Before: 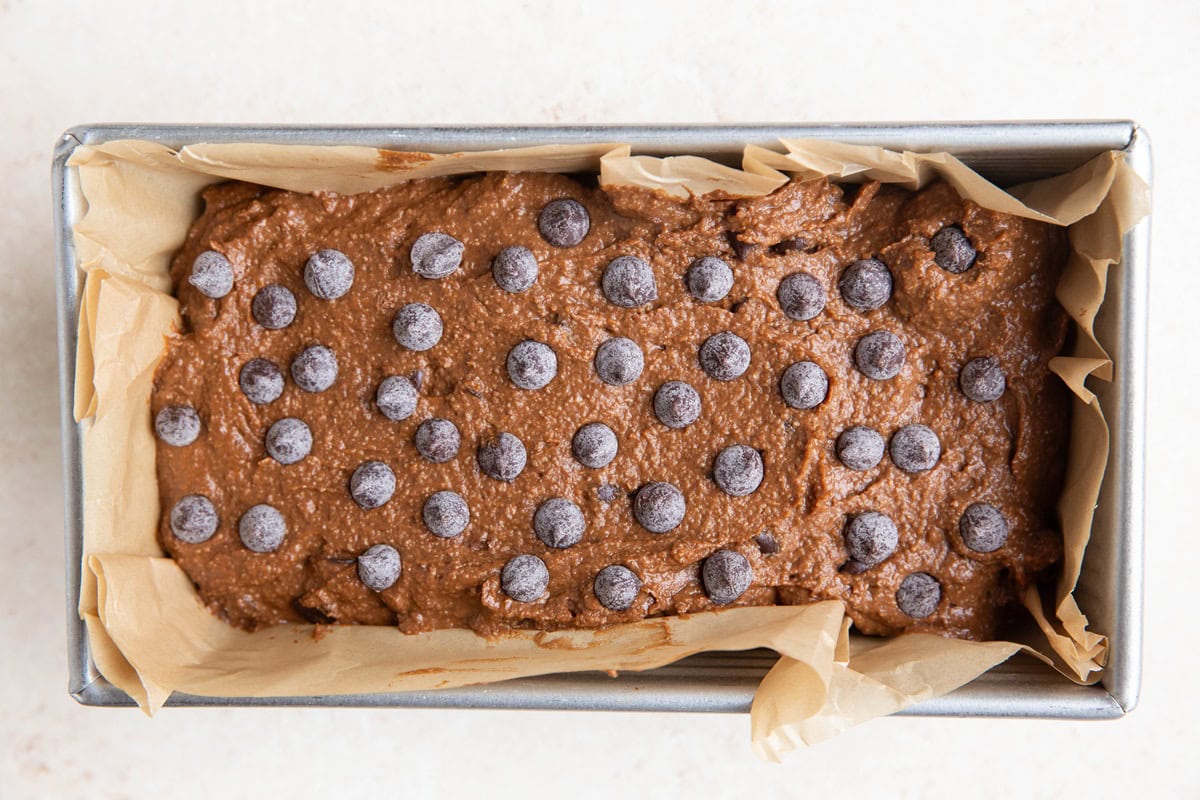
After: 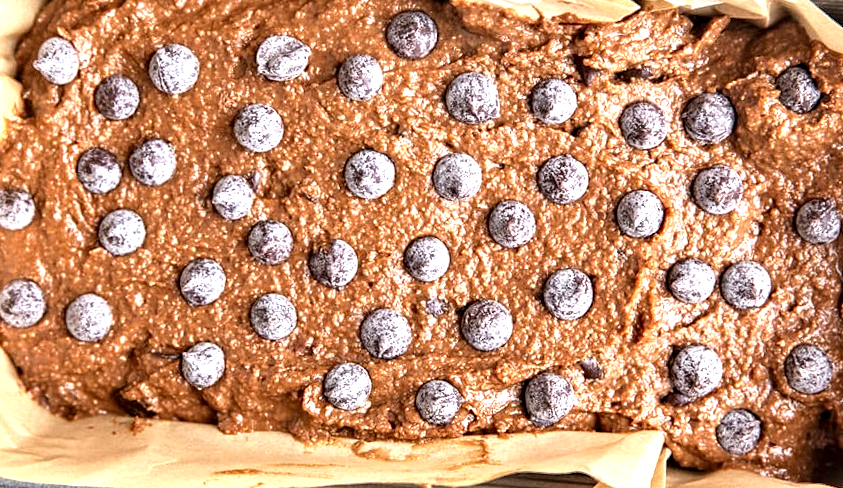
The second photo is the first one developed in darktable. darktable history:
exposure: black level correction 0, exposure 1 EV, compensate highlight preservation false
crop and rotate: angle -4.15°, left 9.93%, top 20.455%, right 12.328%, bottom 12.084%
contrast equalizer: y [[0.506, 0.531, 0.562, 0.606, 0.638, 0.669], [0.5 ×6], [0.5 ×6], [0 ×6], [0 ×6]]
